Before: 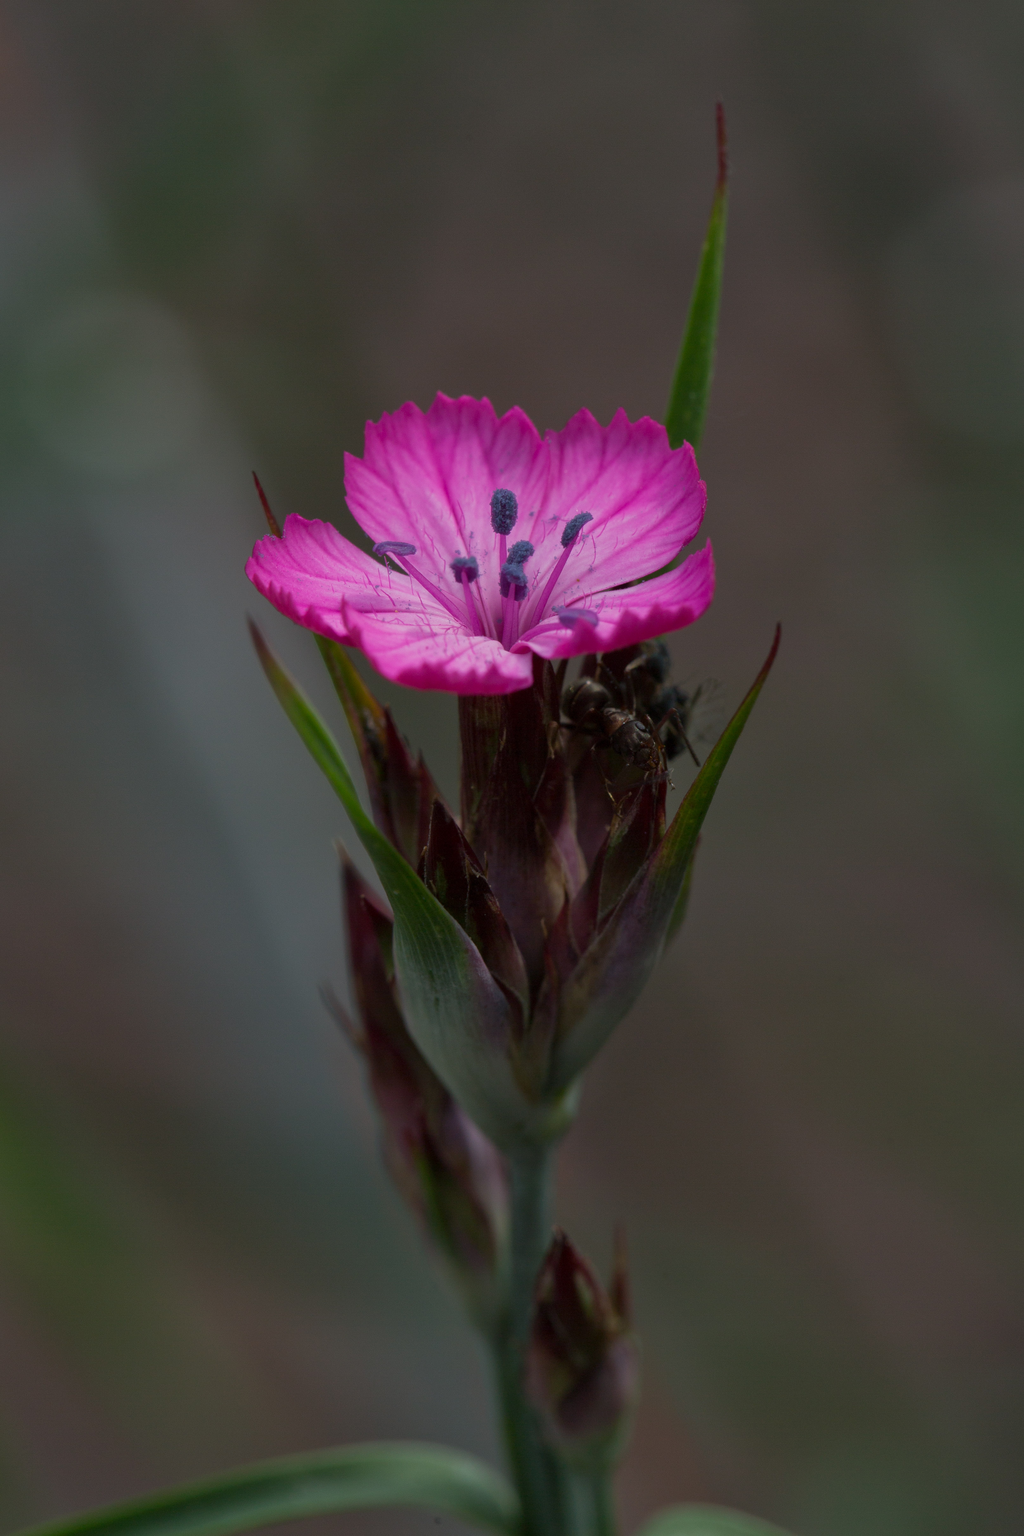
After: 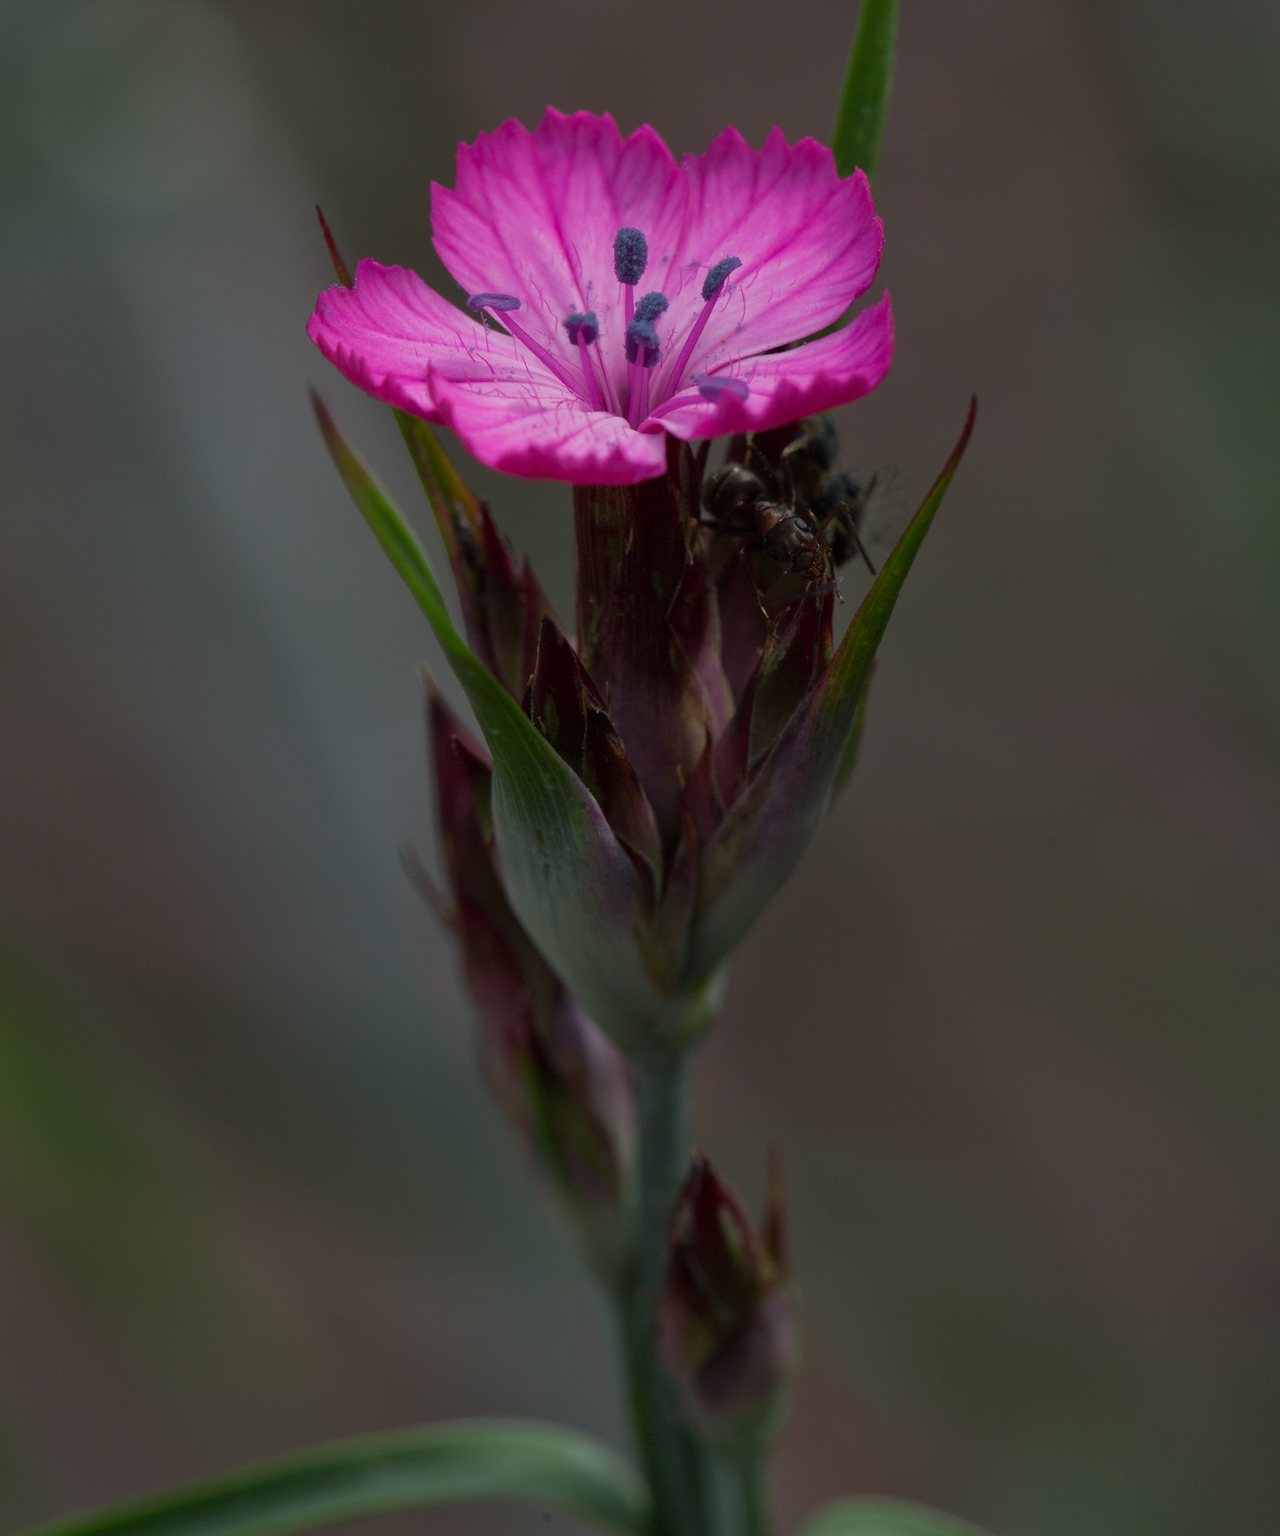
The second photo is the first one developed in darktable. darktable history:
crop and rotate: top 19.998%
color balance rgb: global vibrance 10%
